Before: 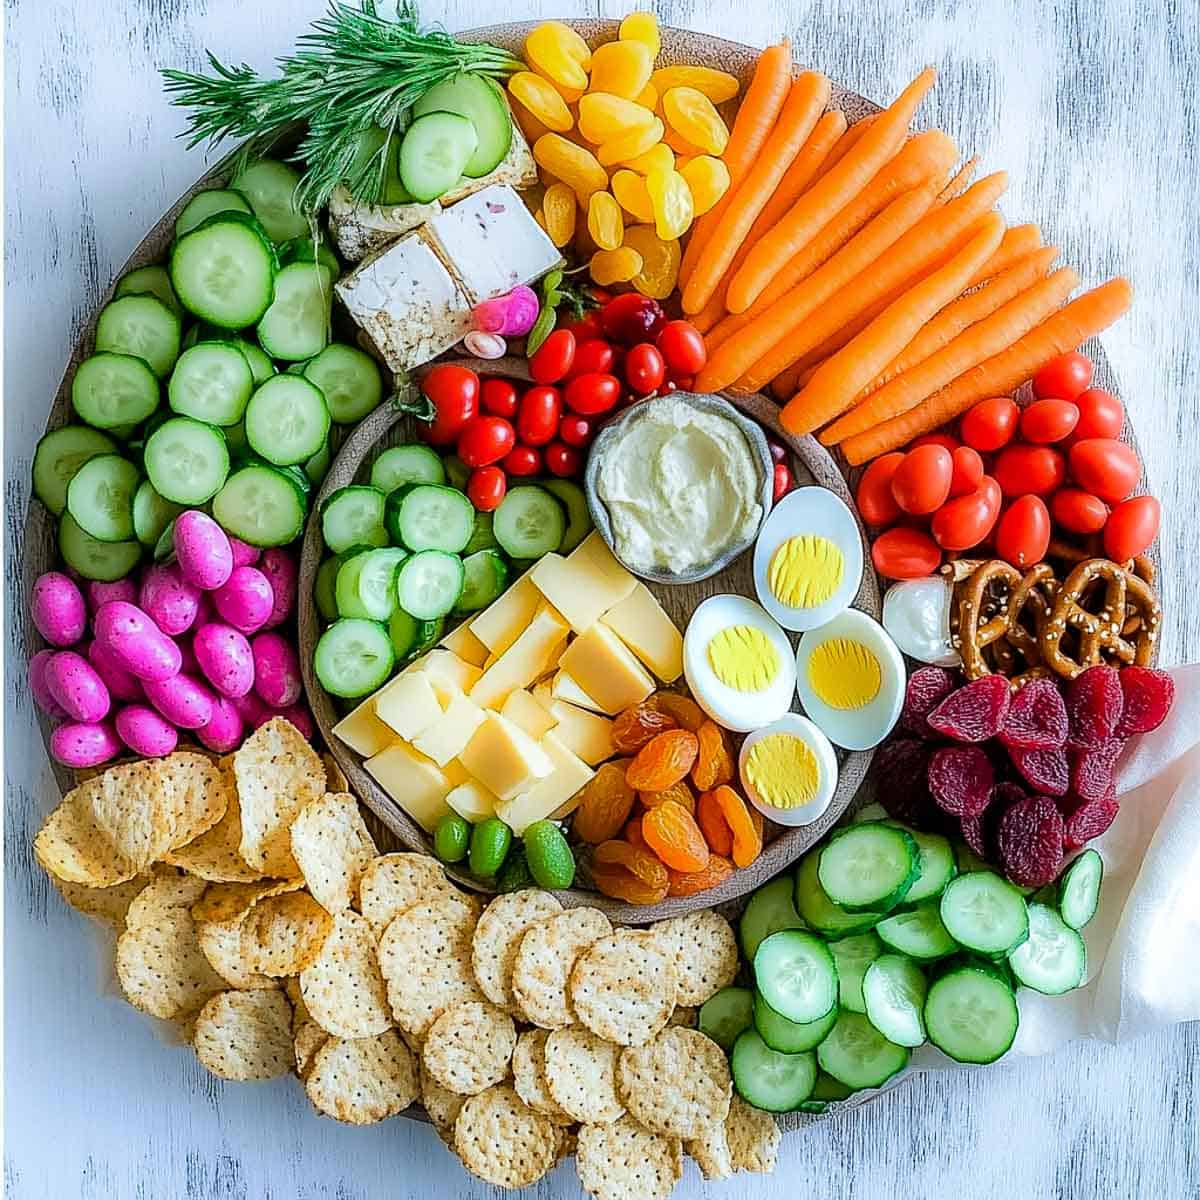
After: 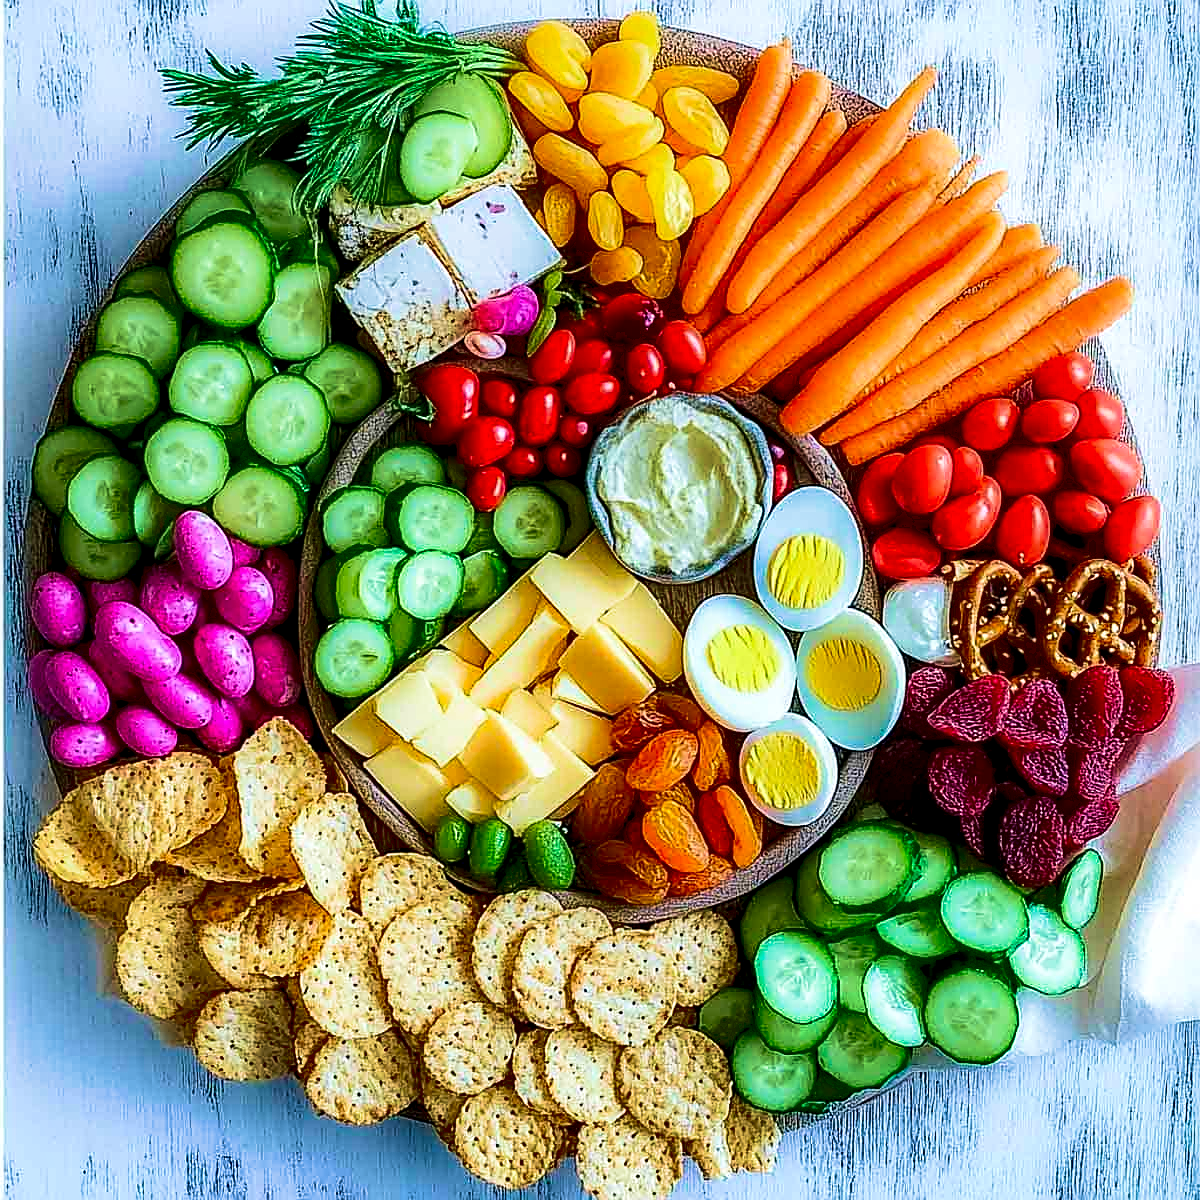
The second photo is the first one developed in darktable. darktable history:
sharpen: on, module defaults
velvia: strength 74.77%
local contrast: shadows 93%, midtone range 0.494
contrast brightness saturation: contrast 0.188, brightness -0.106, saturation 0.212
